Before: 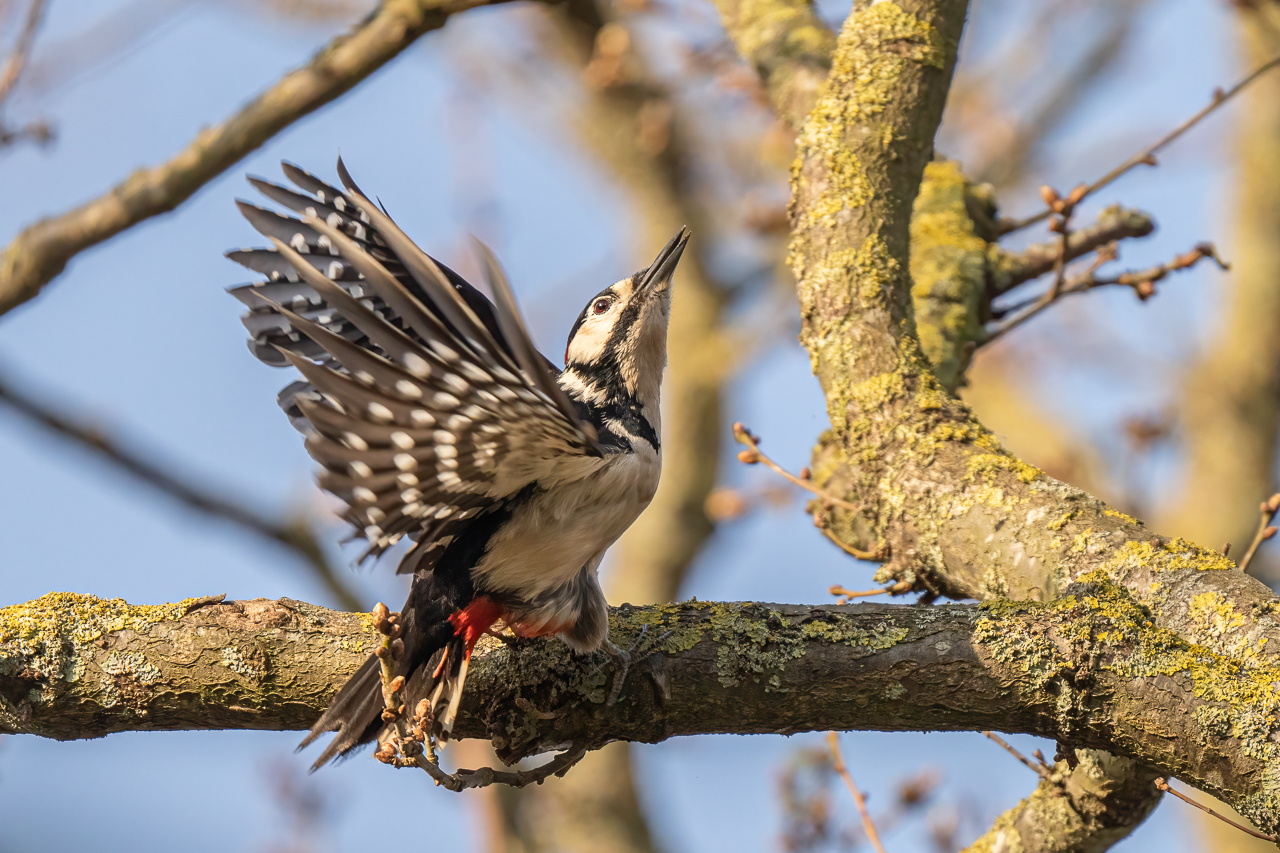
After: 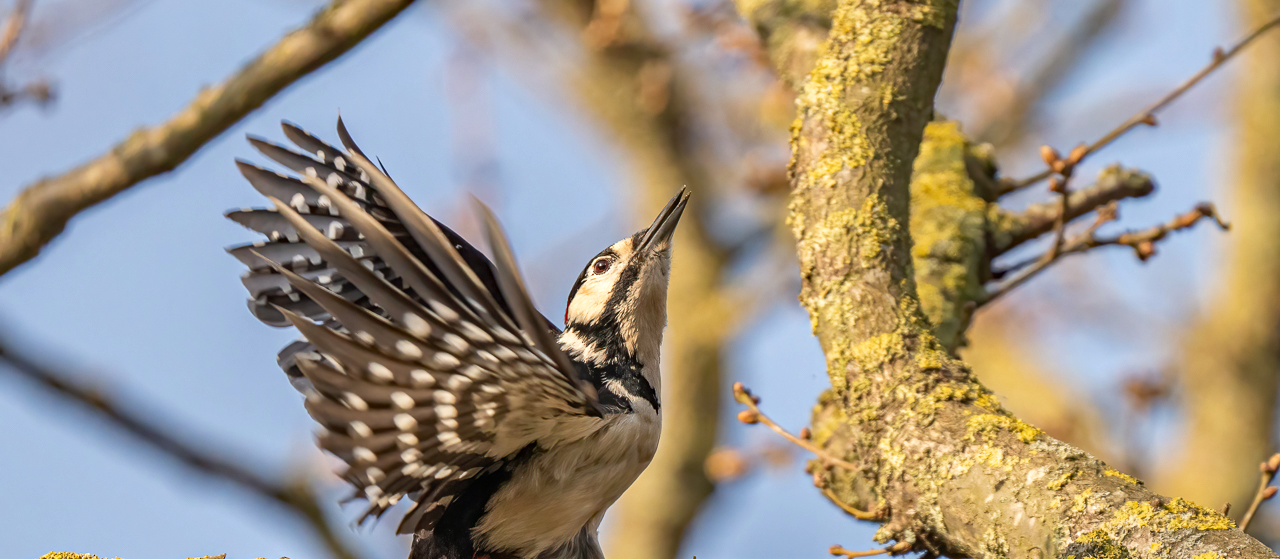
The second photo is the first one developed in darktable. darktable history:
haze removal: compatibility mode true, adaptive false
crop and rotate: top 4.848%, bottom 29.503%
tone equalizer: on, module defaults
